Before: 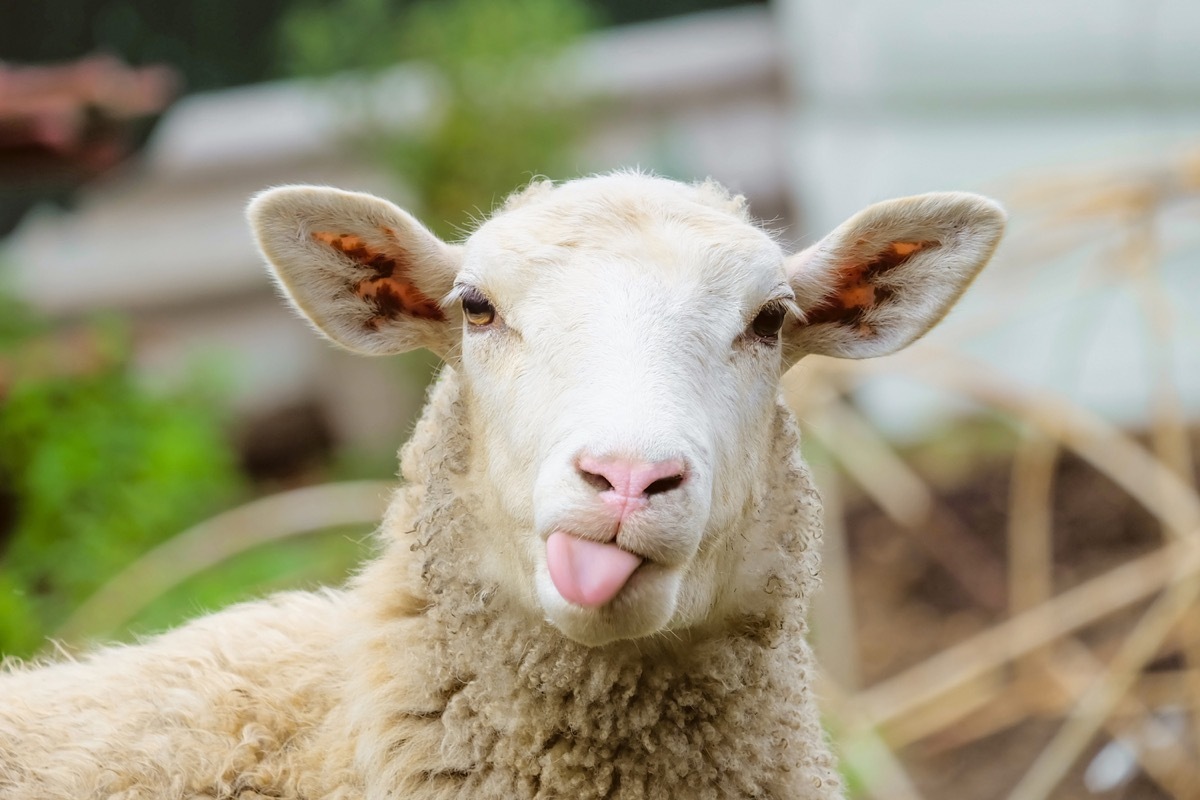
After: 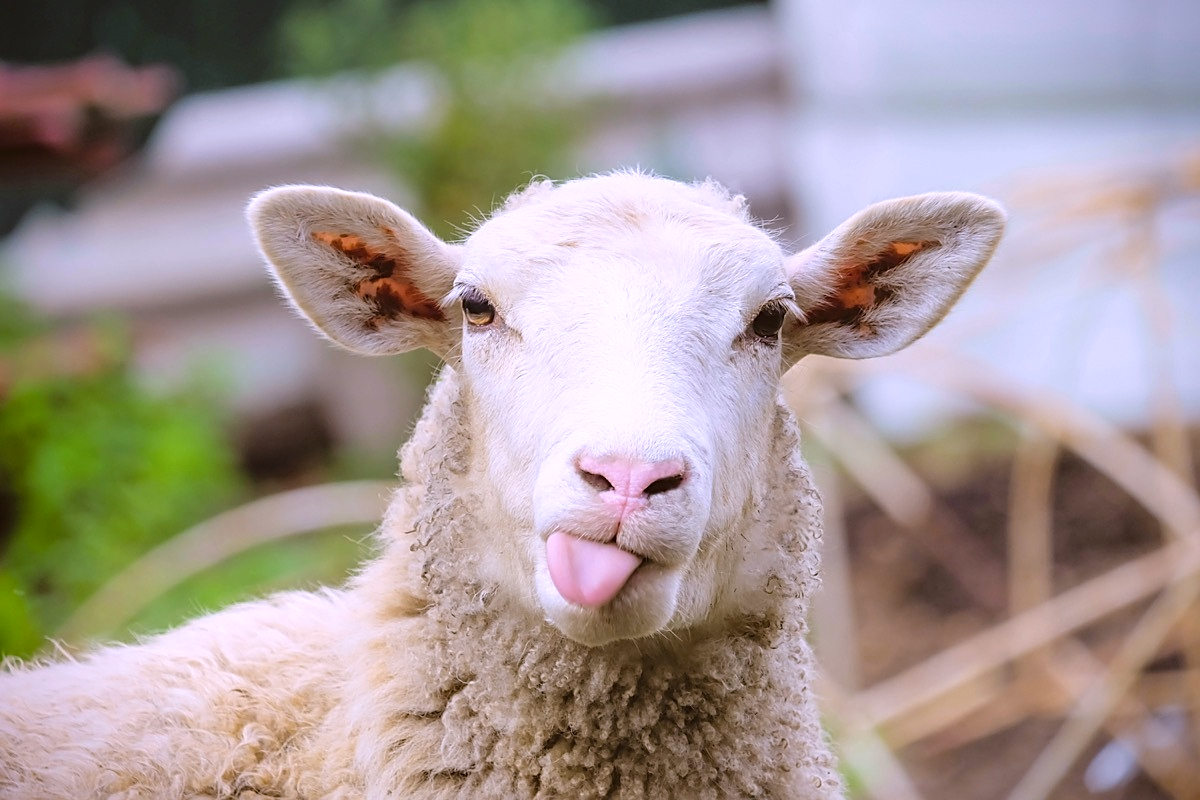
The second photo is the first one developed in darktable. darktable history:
white balance: red 1.042, blue 1.17
exposure: black level correction -0.003, exposure 0.04 EV, compensate highlight preservation false
sharpen: on, module defaults
vignetting: fall-off start 88.53%, fall-off radius 44.2%, saturation 0.376, width/height ratio 1.161
